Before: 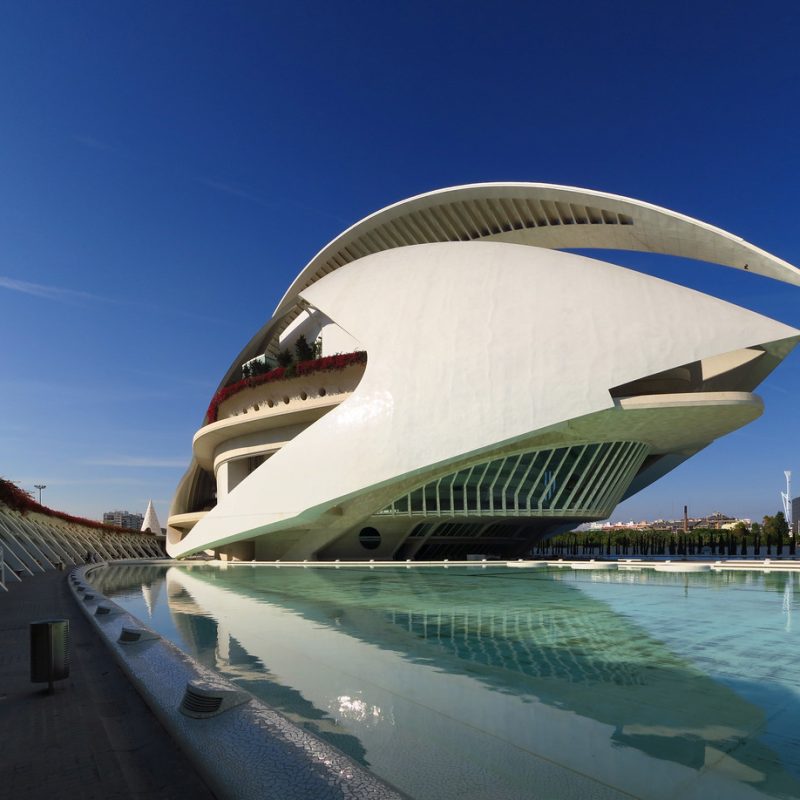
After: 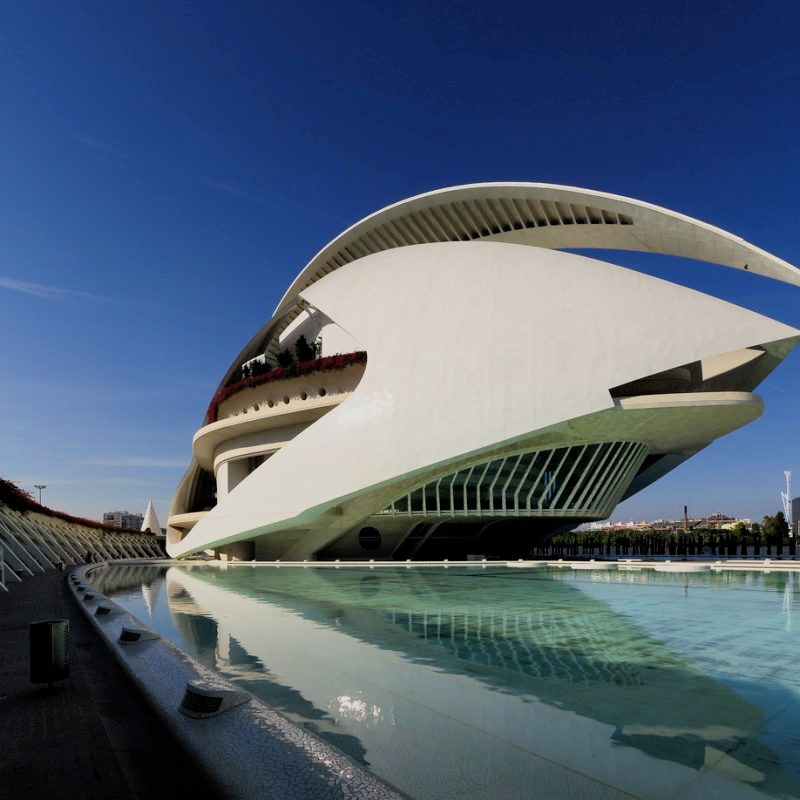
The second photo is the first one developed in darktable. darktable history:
filmic rgb: black relative exposure -7.75 EV, white relative exposure 4.45 EV, target black luminance 0%, hardness 3.76, latitude 50.78%, contrast 1.074, highlights saturation mix 9.77%, shadows ↔ highlights balance -0.22%
